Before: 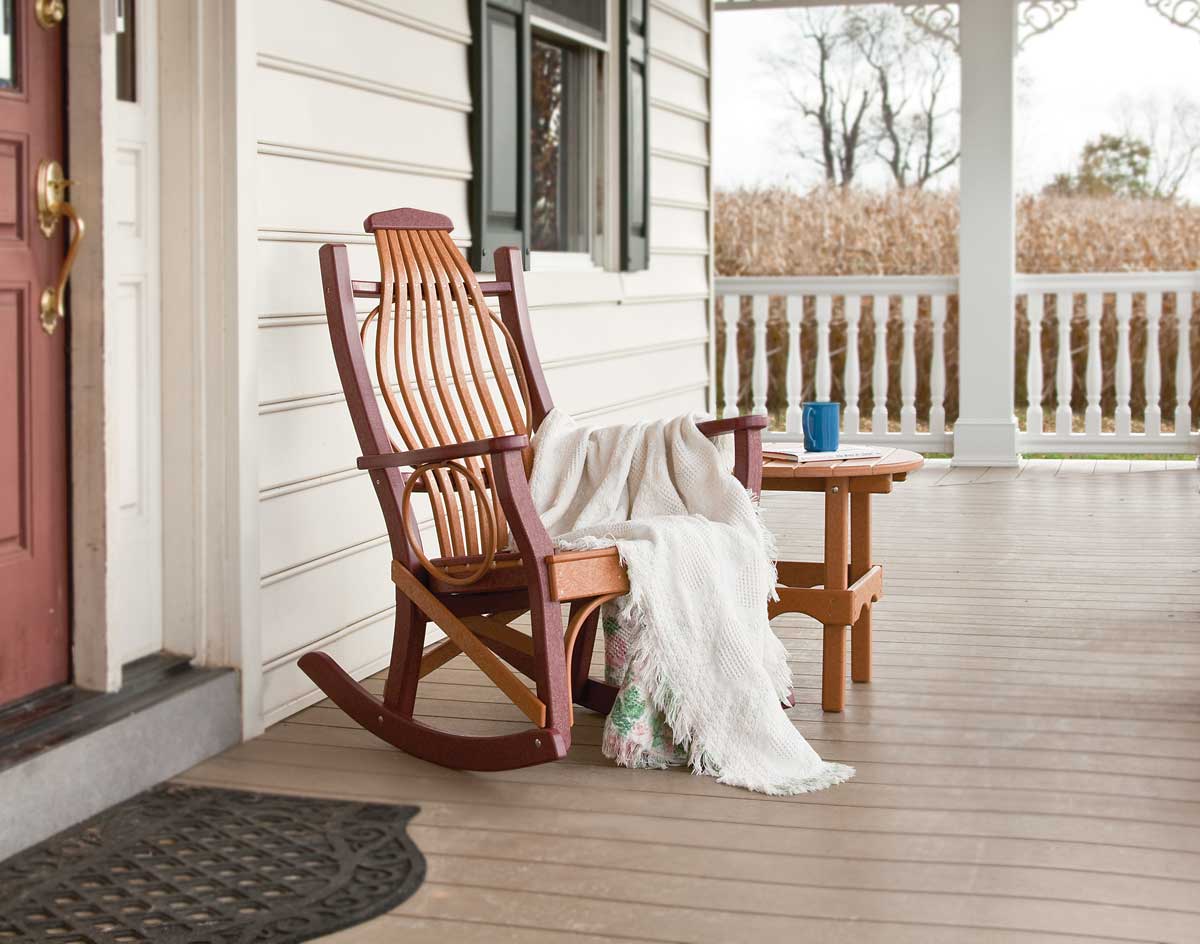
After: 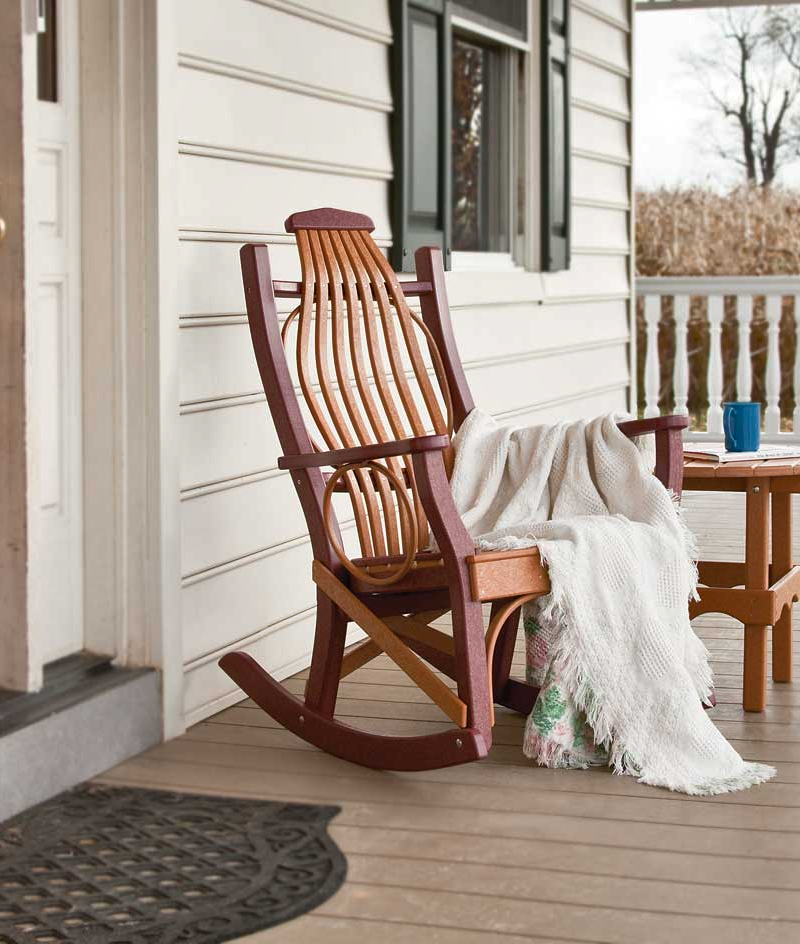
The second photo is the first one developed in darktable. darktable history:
shadows and highlights: soften with gaussian
crop and rotate: left 6.617%, right 26.717%
